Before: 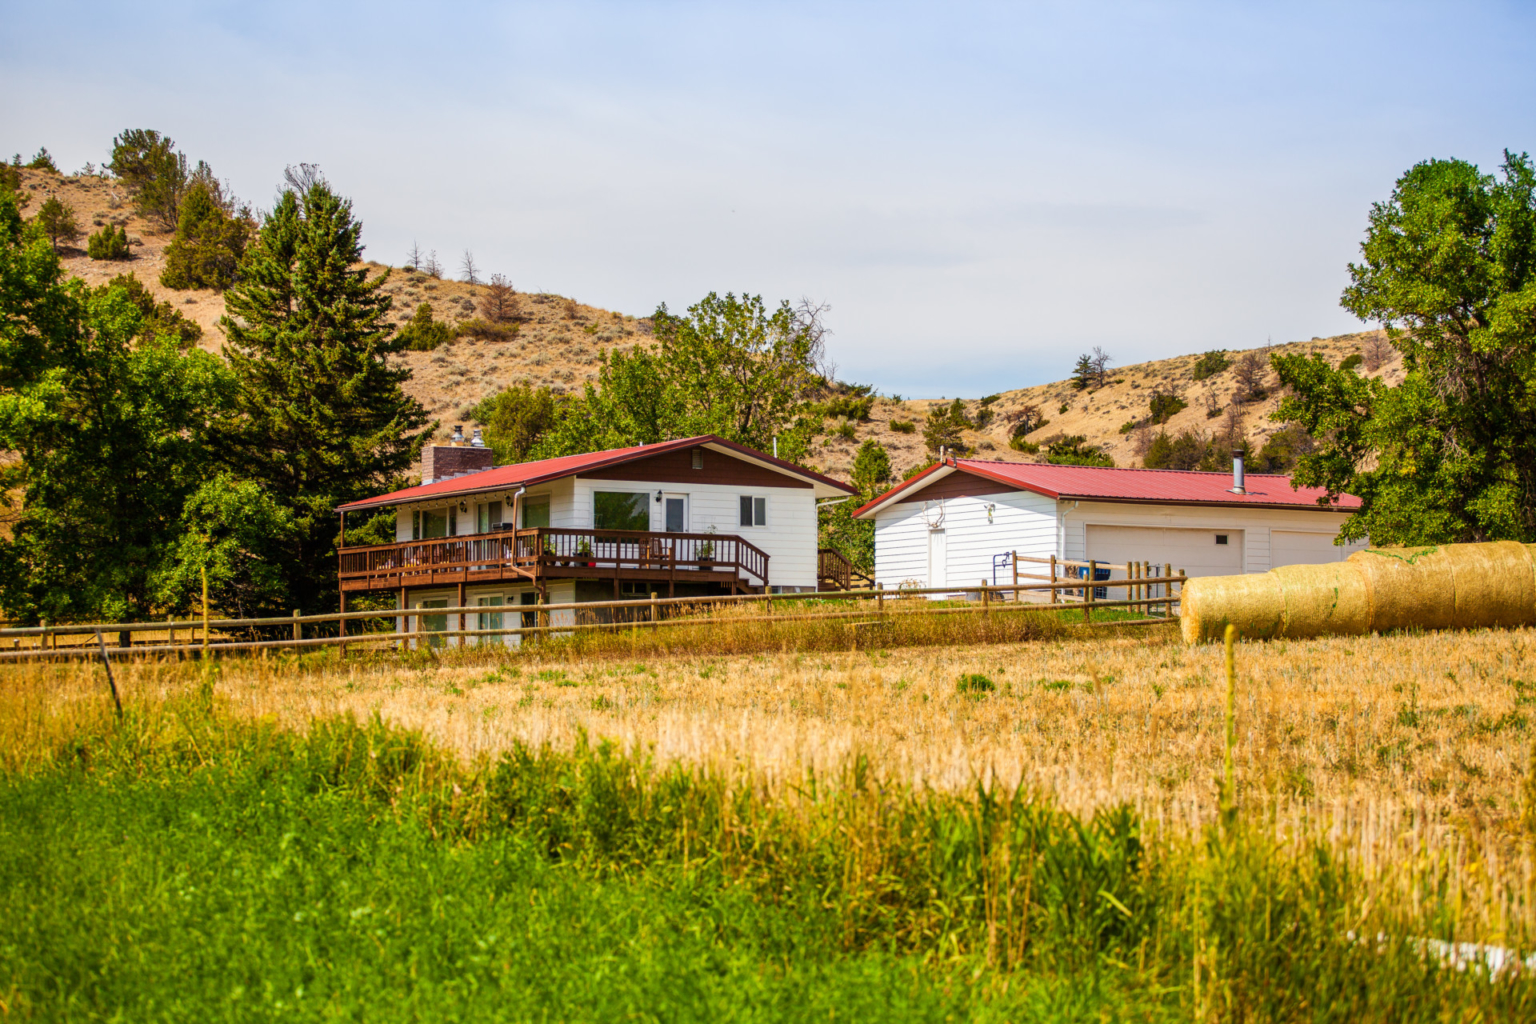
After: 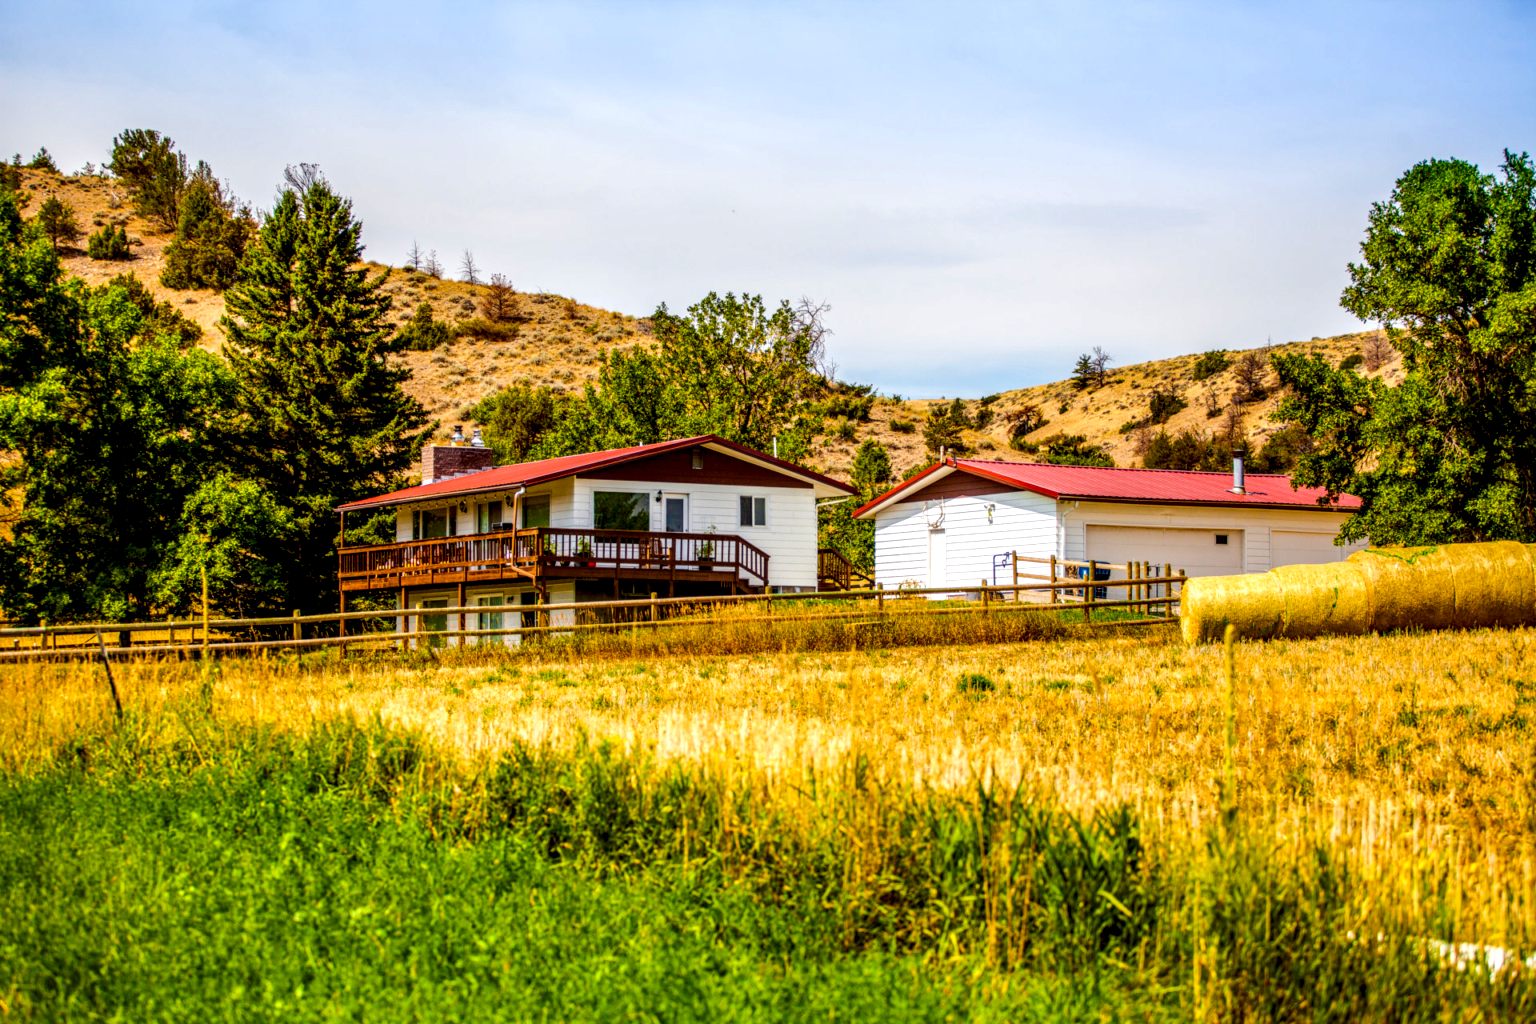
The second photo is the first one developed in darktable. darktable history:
color balance rgb: perceptual saturation grading › global saturation 25%, perceptual brilliance grading › mid-tones 10%, perceptual brilliance grading › shadows 15%, global vibrance 20%
local contrast: highlights 65%, shadows 54%, detail 169%, midtone range 0.514
